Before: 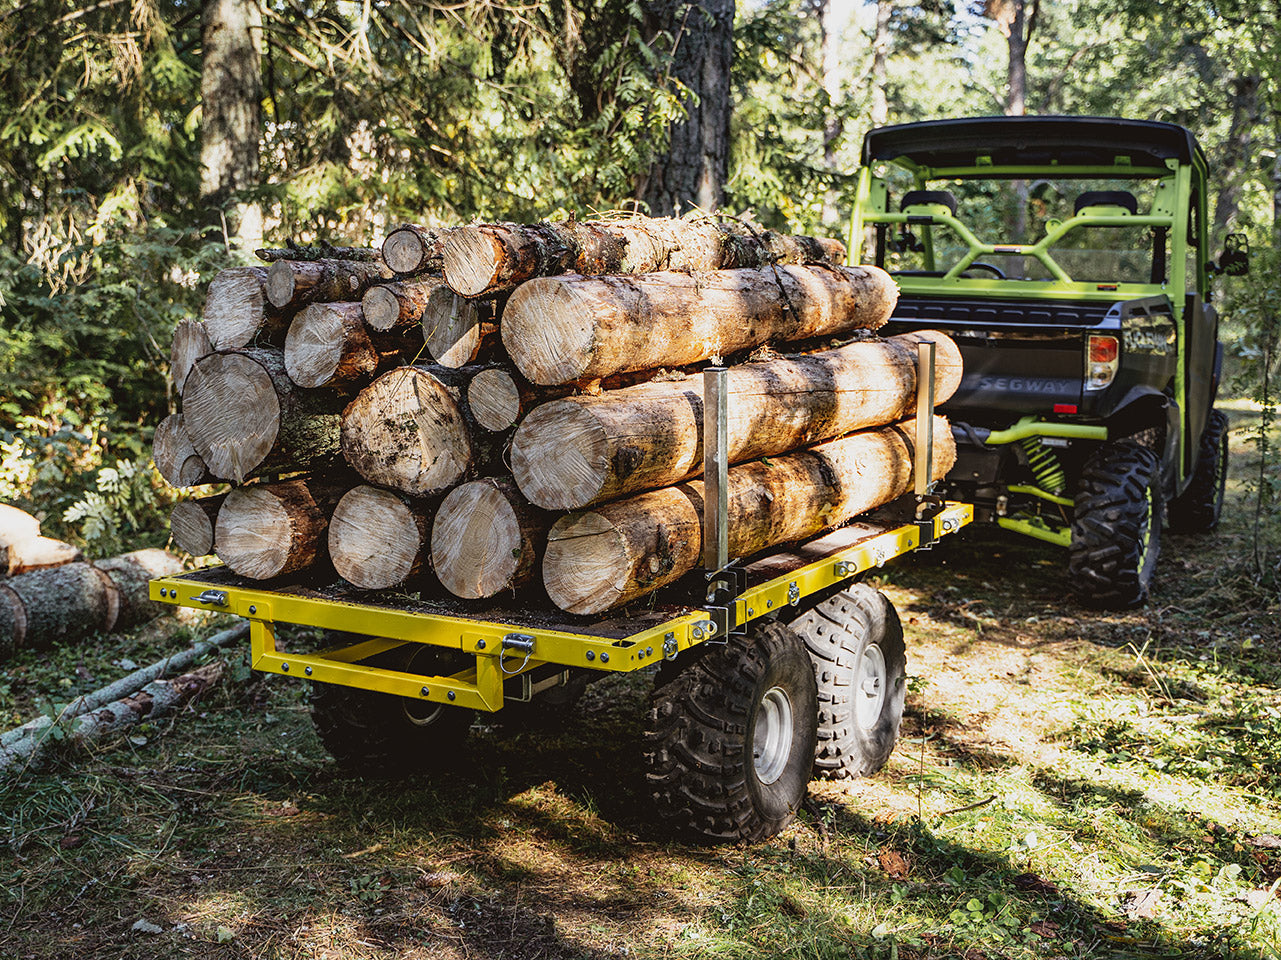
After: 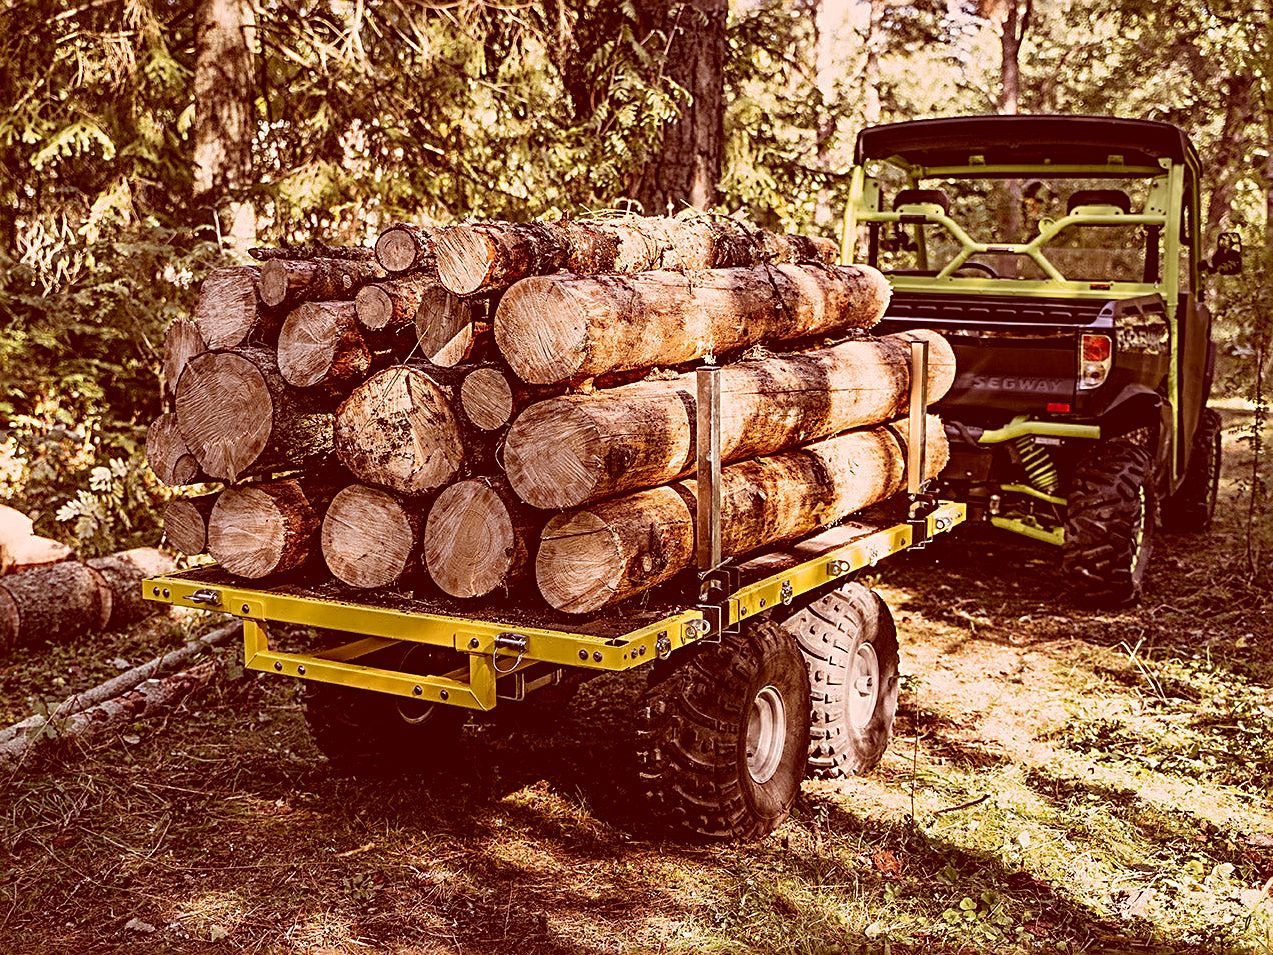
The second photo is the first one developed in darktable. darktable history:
sharpen: radius 3.119
crop and rotate: left 0.614%, top 0.179%, bottom 0.309%
color correction: highlights a* 9.03, highlights b* 8.71, shadows a* 40, shadows b* 40, saturation 0.8
